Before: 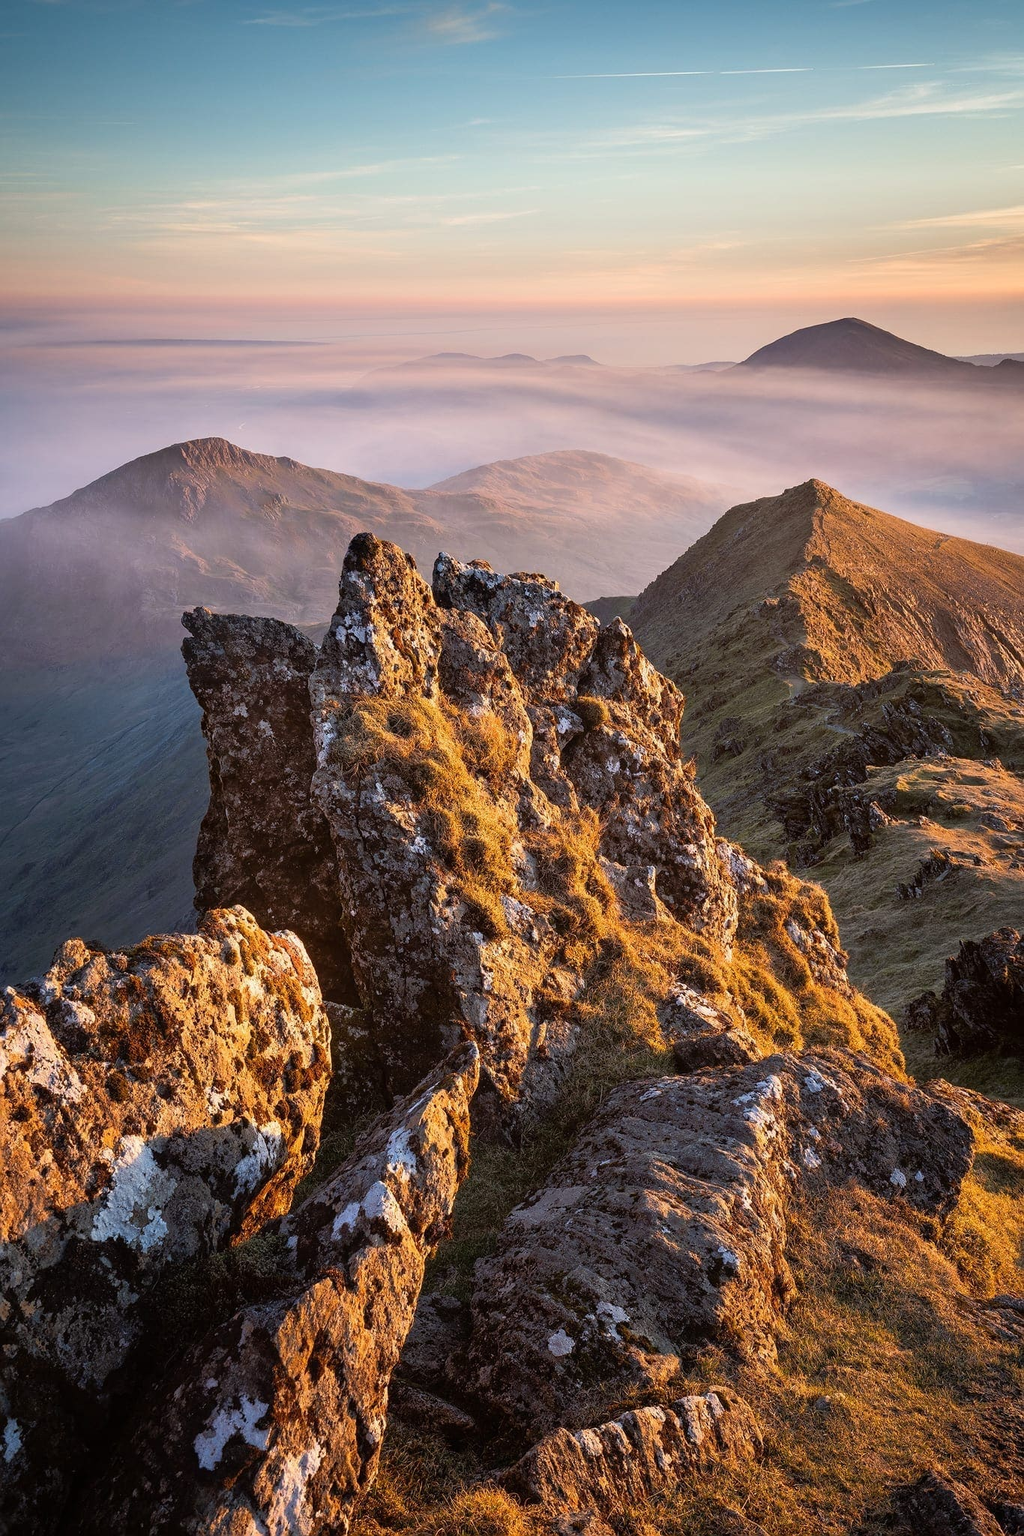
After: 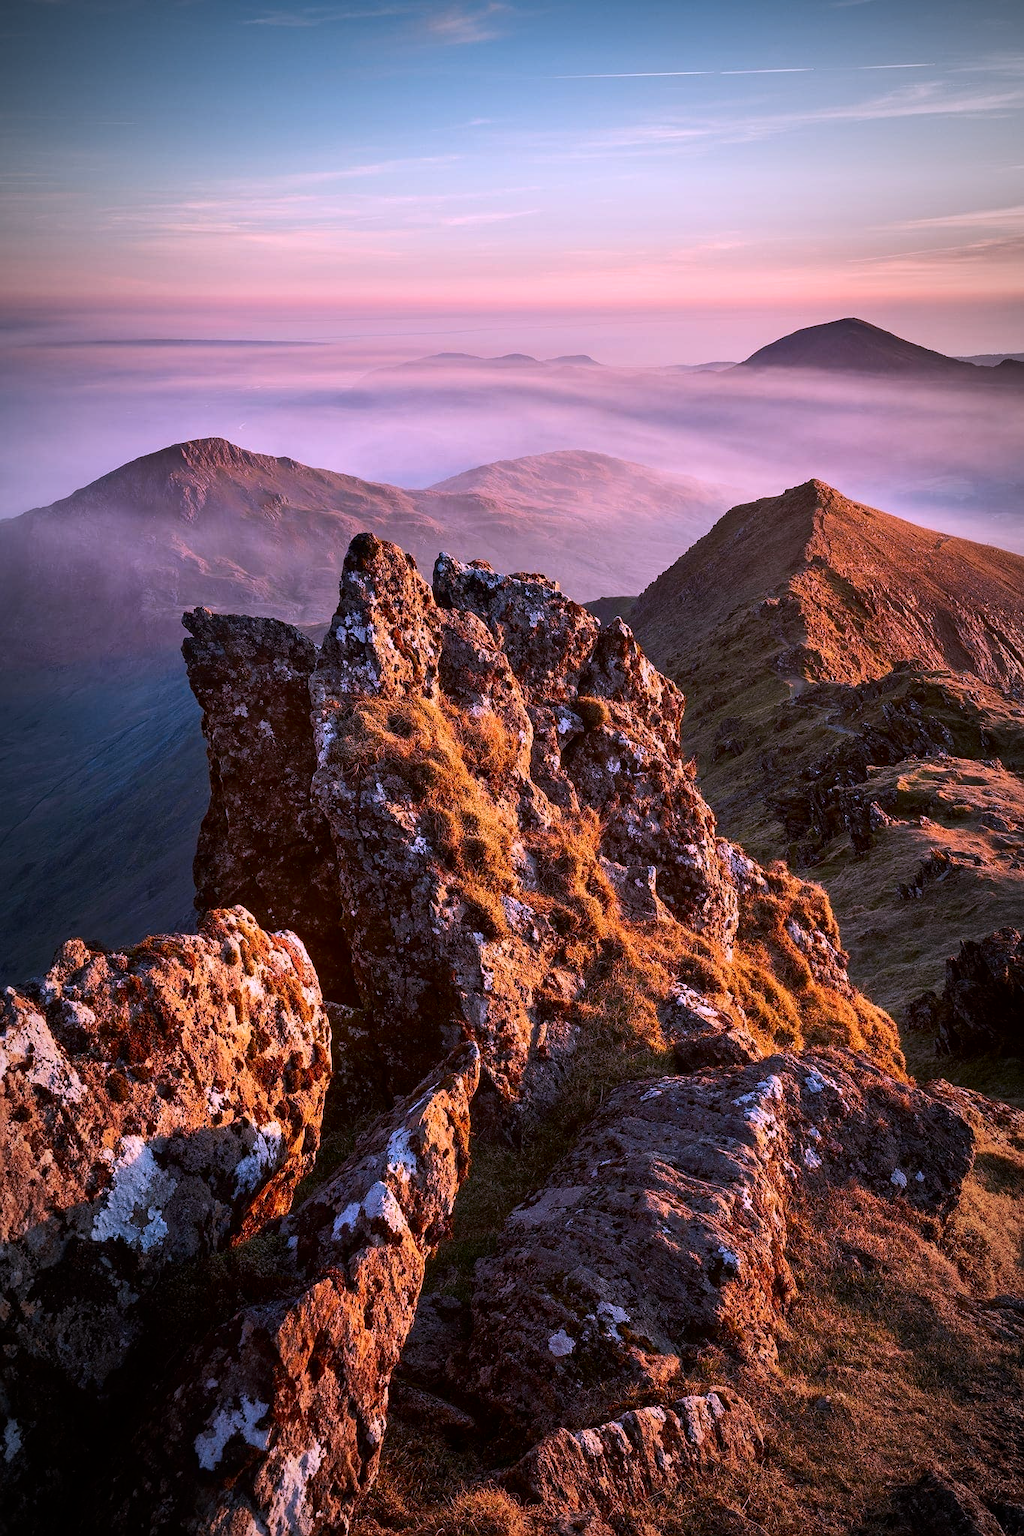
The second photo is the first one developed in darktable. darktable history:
color correction: highlights a* 15.23, highlights b* -25.73
vignetting: fall-off start 81.43%, fall-off radius 61.26%, automatic ratio true, width/height ratio 1.419
contrast brightness saturation: contrast 0.116, brightness -0.12, saturation 0.204
